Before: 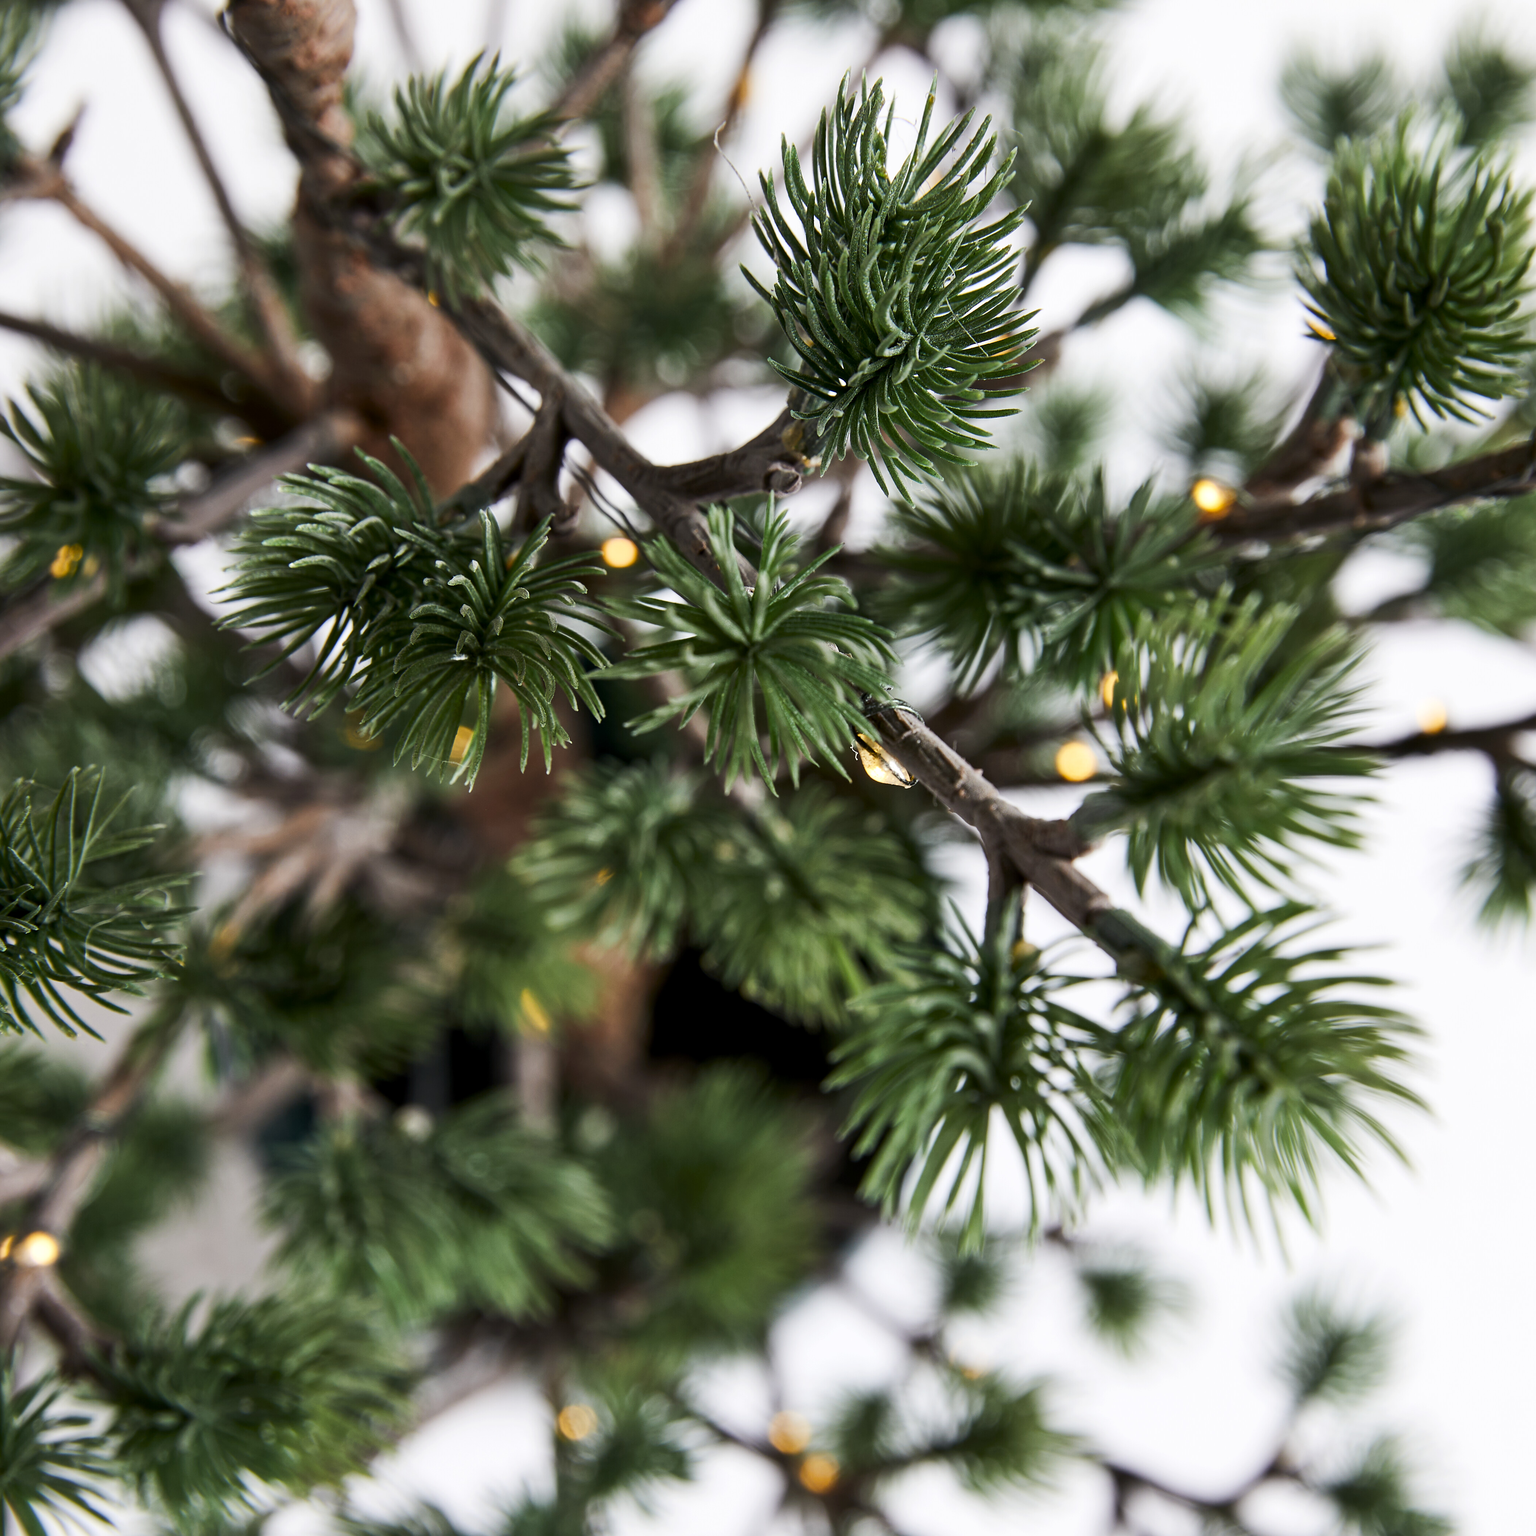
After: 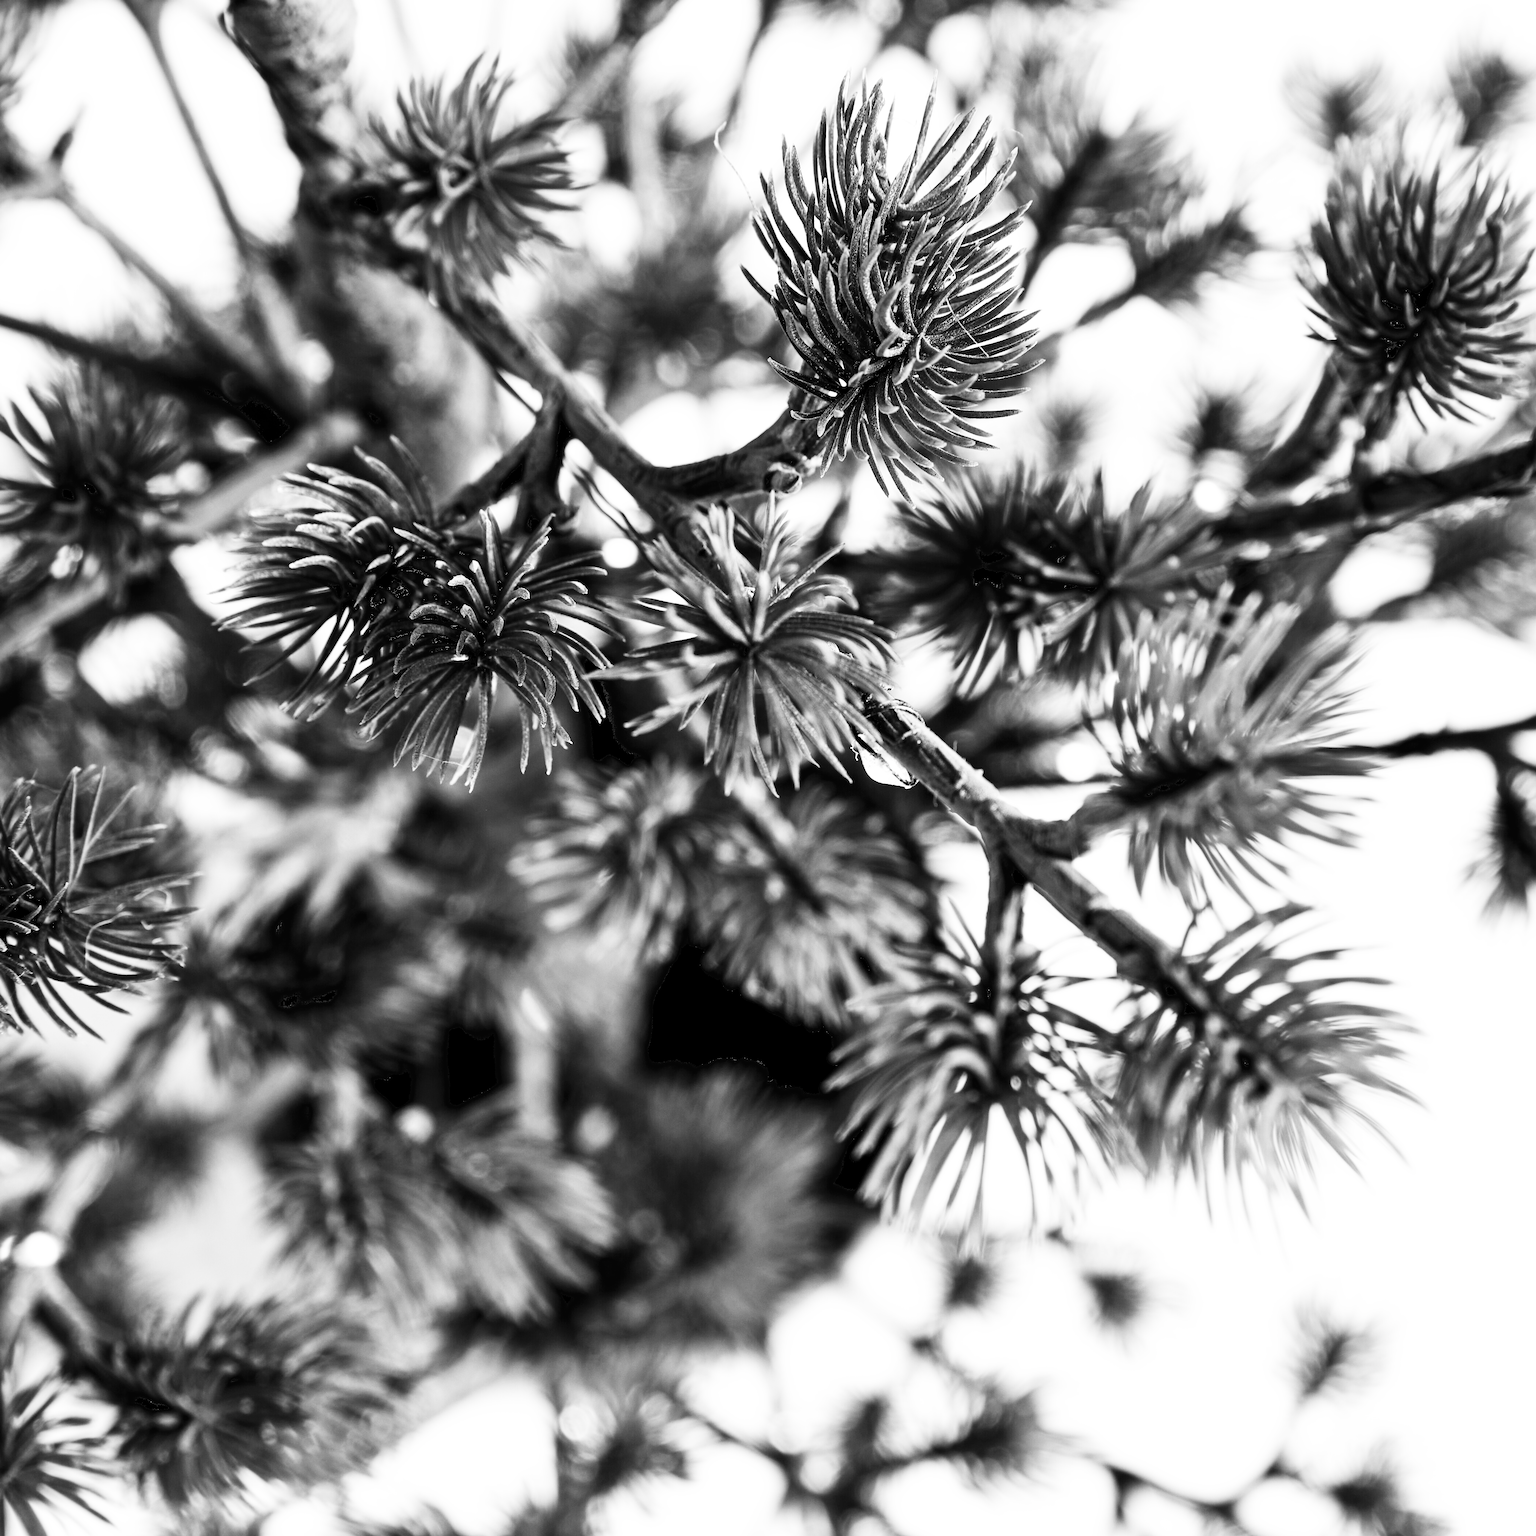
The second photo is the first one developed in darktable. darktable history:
contrast brightness saturation: saturation -0.999
base curve: curves: ch0 [(0, 0.003) (0.001, 0.002) (0.006, 0.004) (0.02, 0.022) (0.048, 0.086) (0.094, 0.234) (0.162, 0.431) (0.258, 0.629) (0.385, 0.8) (0.548, 0.918) (0.751, 0.988) (1, 1)]
exposure: black level correction 0.001, compensate highlight preservation false
